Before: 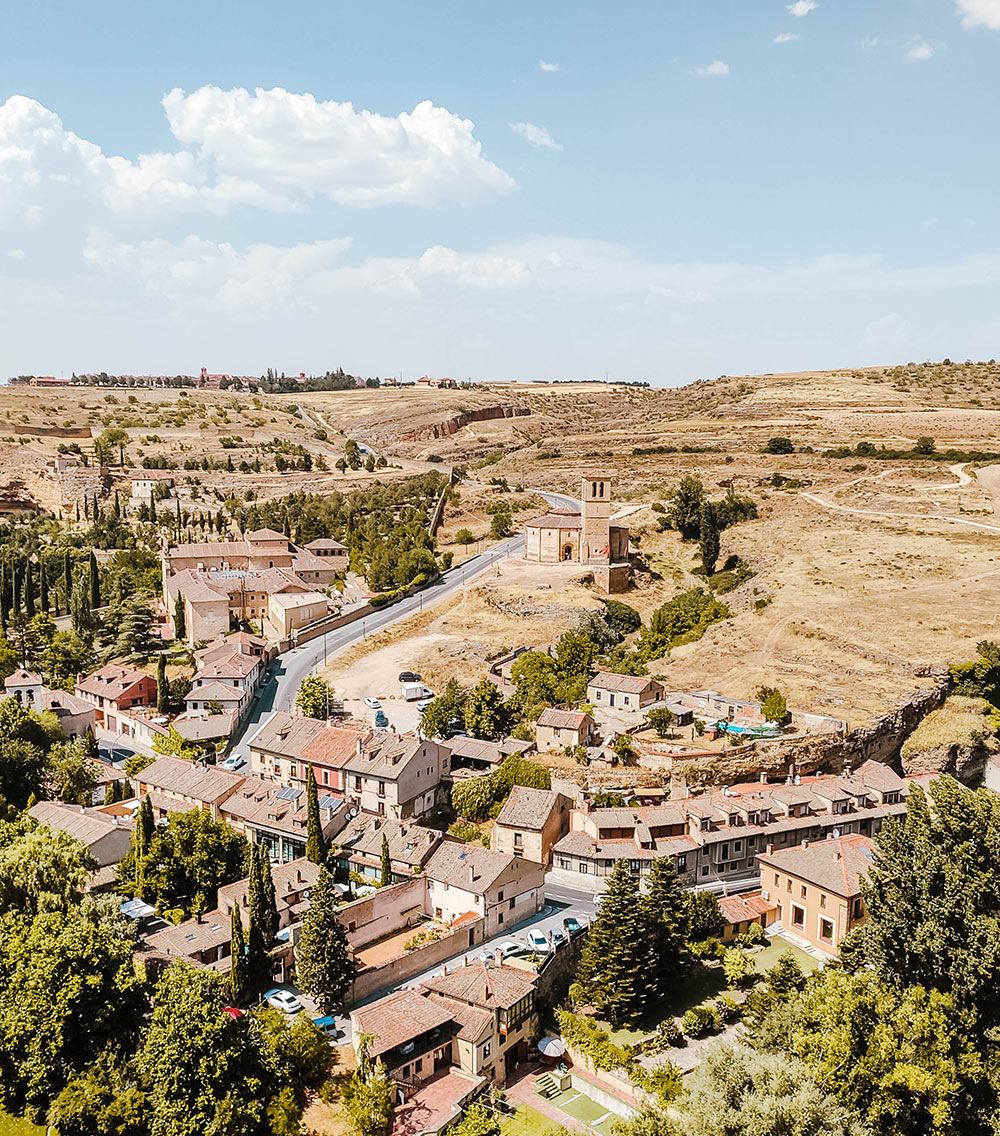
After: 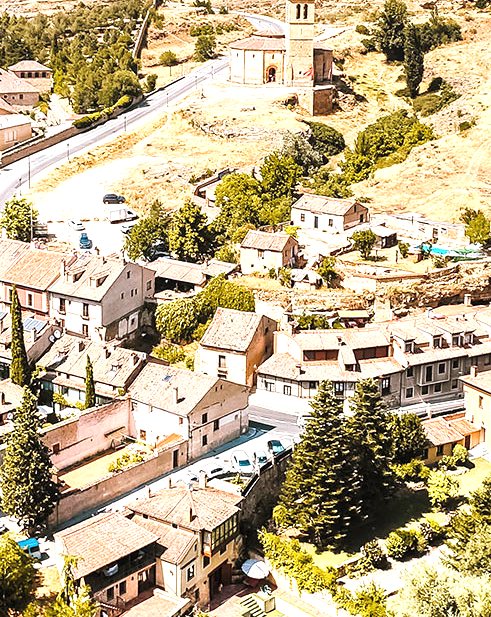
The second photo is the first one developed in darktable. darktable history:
exposure: exposure 0.95 EV, compensate highlight preservation false
crop: left 29.61%, top 42.163%, right 21.258%, bottom 3.465%
